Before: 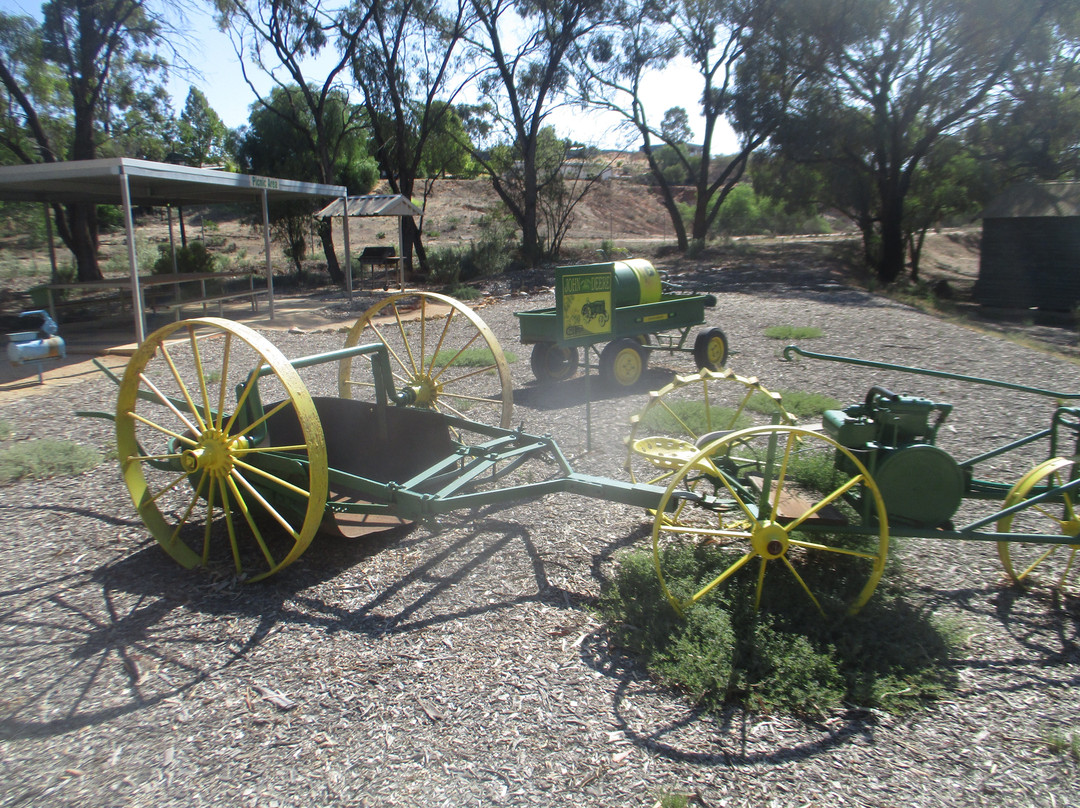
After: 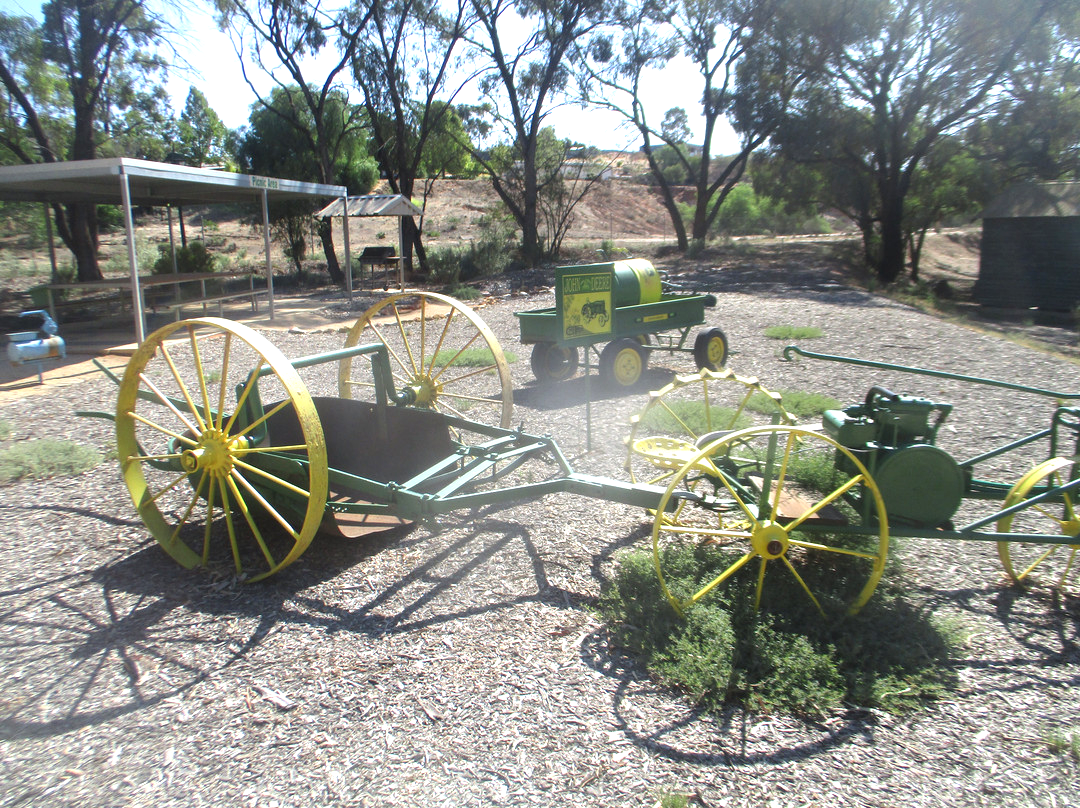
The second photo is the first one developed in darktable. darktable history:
exposure: black level correction 0, exposure 0.697 EV, compensate highlight preservation false
